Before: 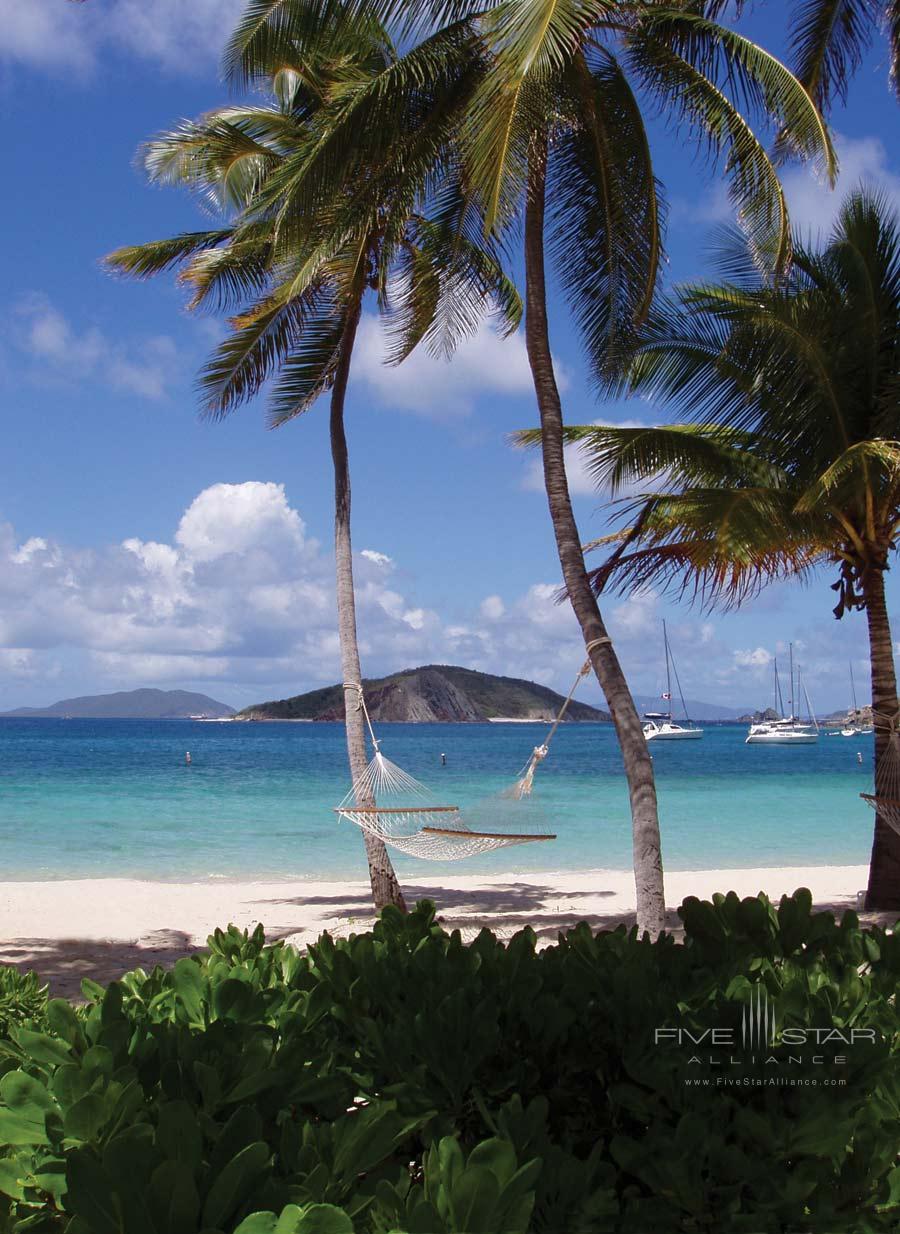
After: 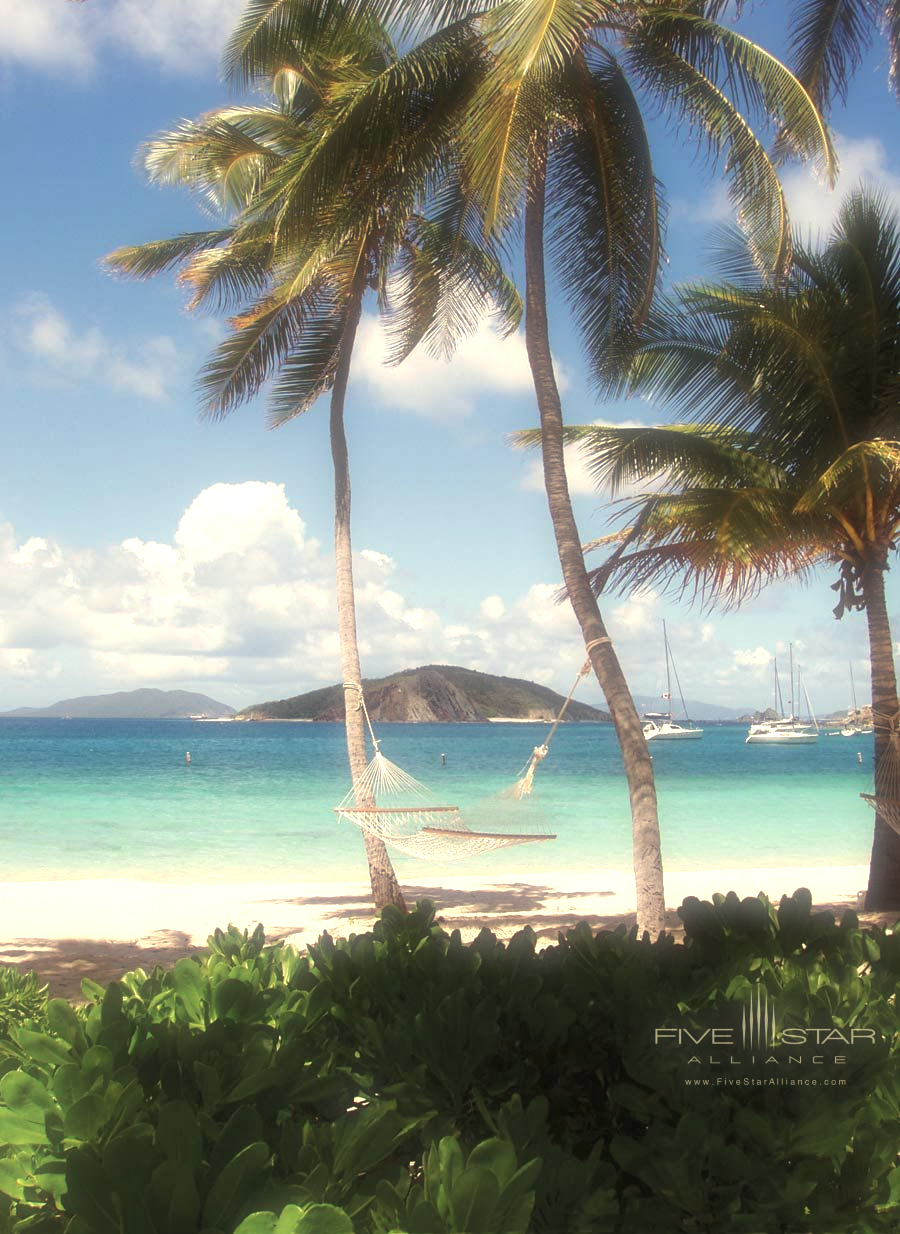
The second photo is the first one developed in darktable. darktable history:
white balance: red 1.08, blue 0.791
soften: size 60.24%, saturation 65.46%, brightness 0.506 EV, mix 25.7%
exposure: black level correction 0, exposure 1 EV, compensate exposure bias true, compensate highlight preservation false
